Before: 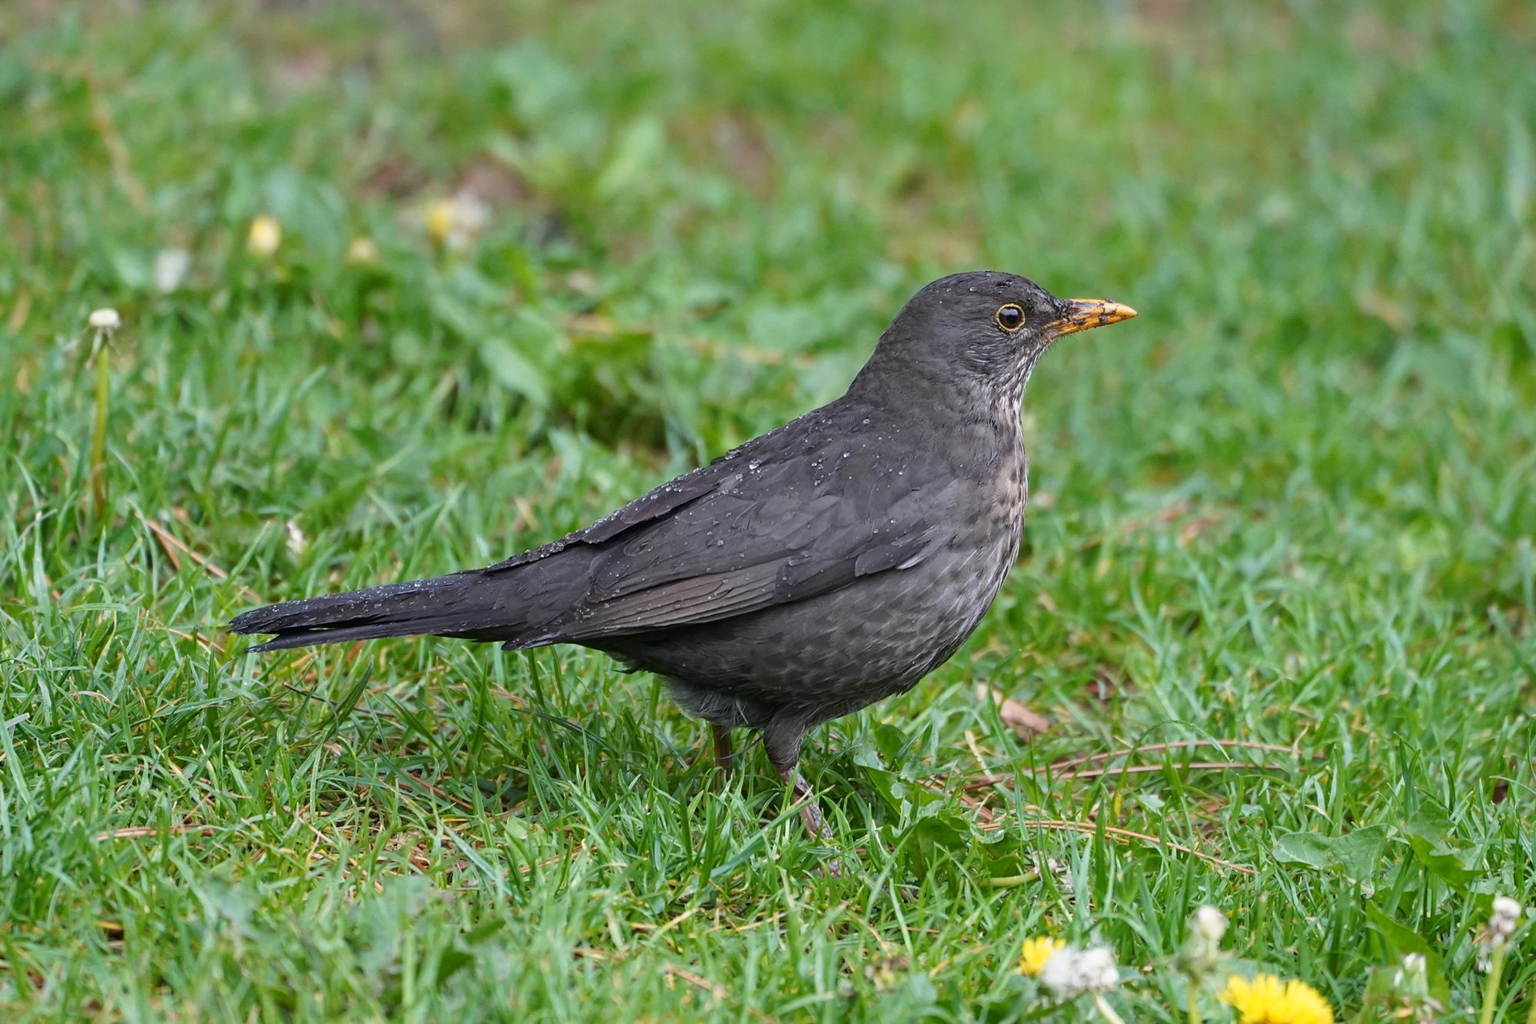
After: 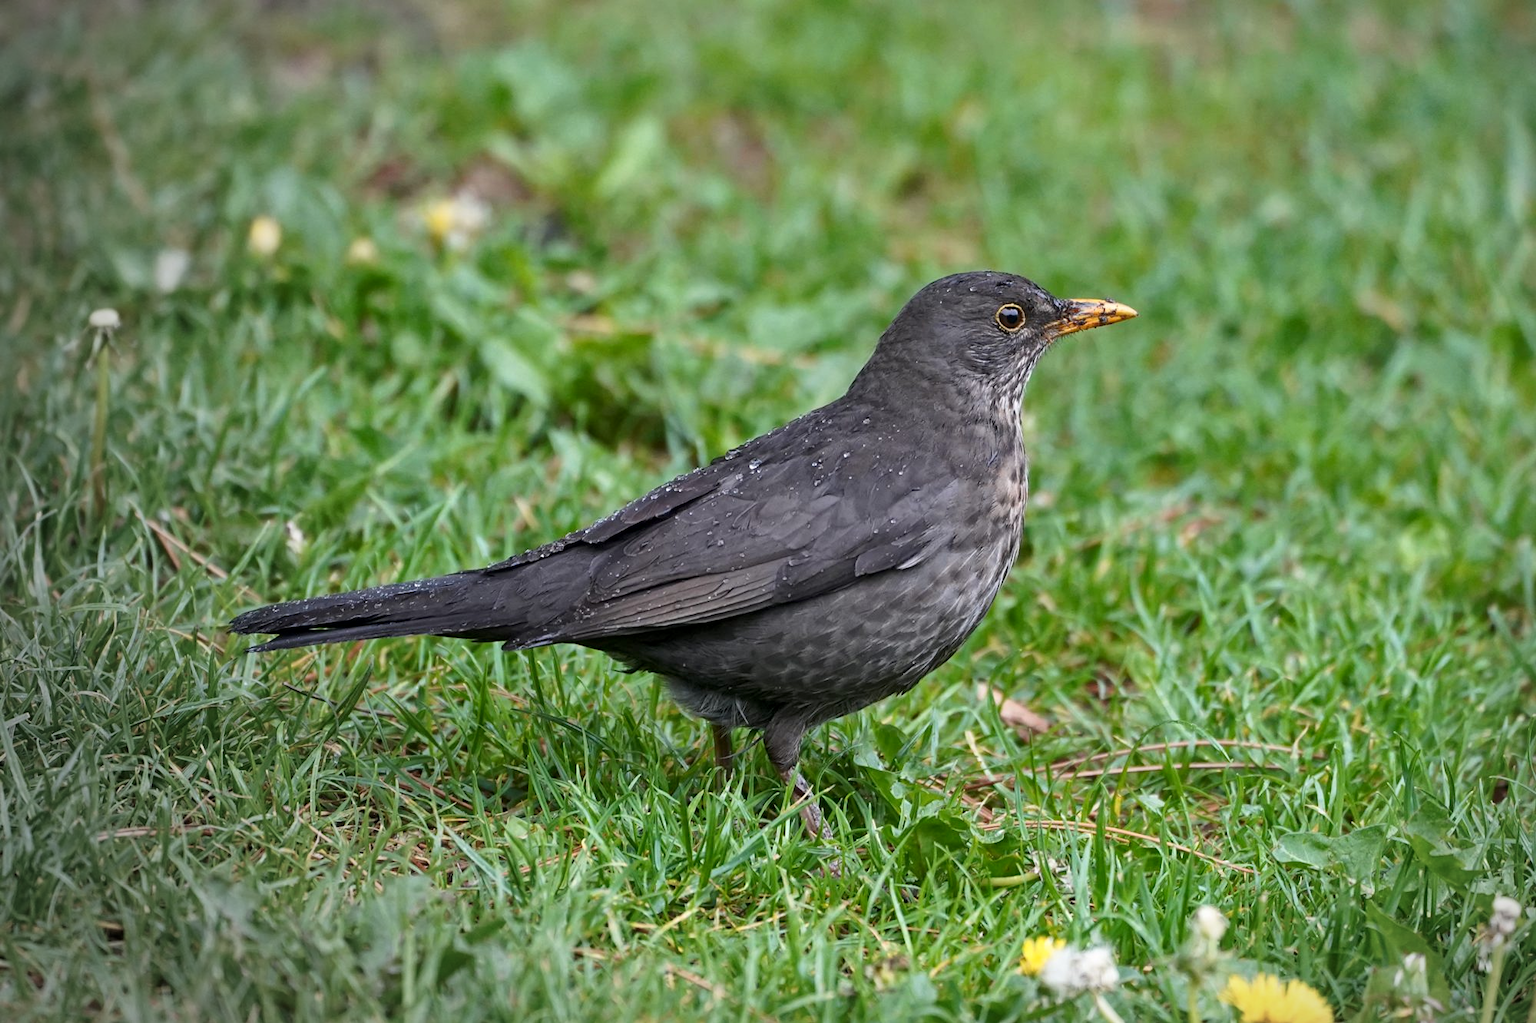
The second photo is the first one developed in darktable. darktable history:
local contrast: mode bilateral grid, contrast 20, coarseness 50, detail 130%, midtone range 0.2
vignetting: fall-off start 73.57%, center (0.22, -0.235)
